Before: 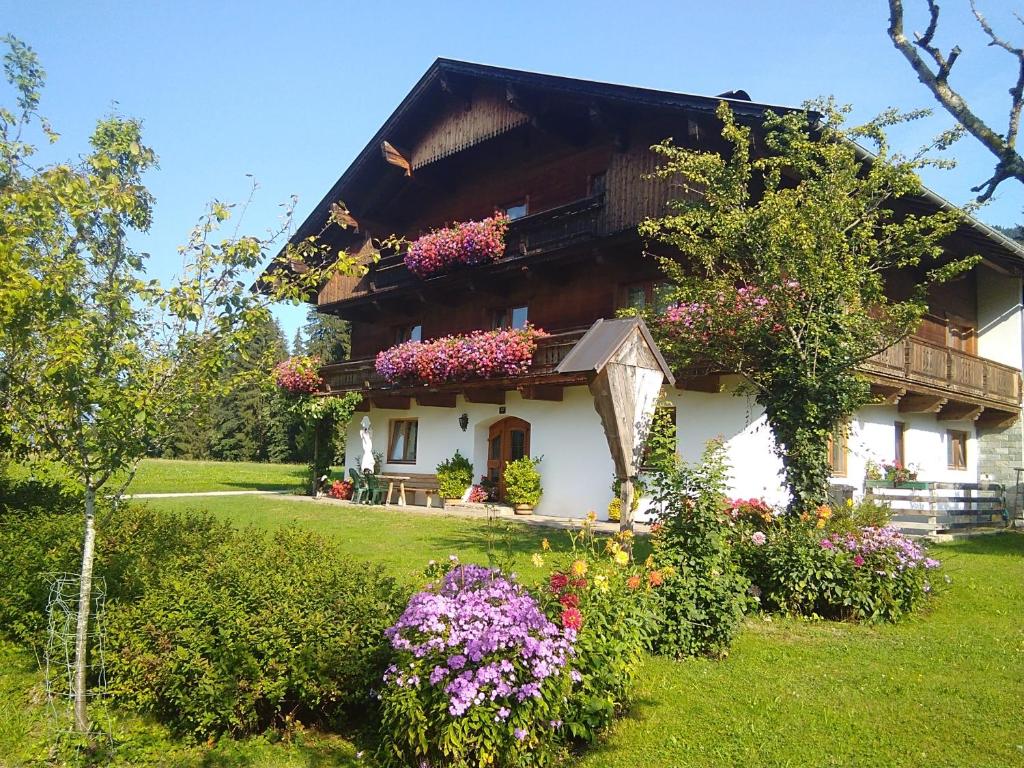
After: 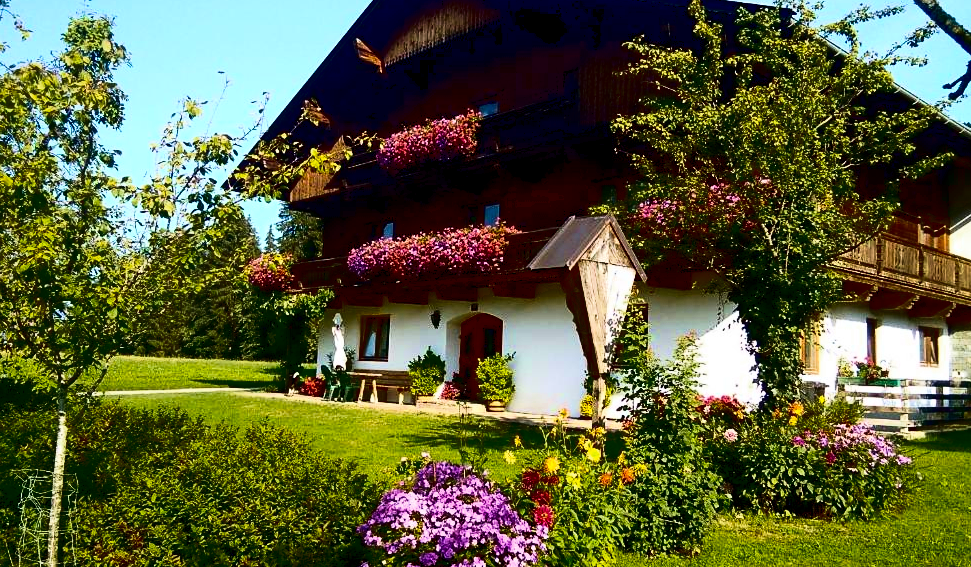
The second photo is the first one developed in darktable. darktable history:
crop and rotate: left 2.82%, top 13.475%, right 2.33%, bottom 12.635%
contrast brightness saturation: contrast 0.244, brightness -0.221, saturation 0.142
tone curve: curves: ch0 [(0, 0) (0.042, 0.01) (0.223, 0.123) (0.59, 0.574) (0.802, 0.868) (1, 1)], color space Lab, independent channels, preserve colors none
exposure: compensate highlight preservation false
velvia: strength 36.97%
color balance rgb: global offset › luminance -1.012%, perceptual saturation grading › global saturation 0.92%, global vibrance 34.71%
color zones: curves: ch0 [(0.11, 0.396) (0.195, 0.36) (0.25, 0.5) (0.303, 0.412) (0.357, 0.544) (0.75, 0.5) (0.967, 0.328)]; ch1 [(0, 0.468) (0.112, 0.512) (0.202, 0.6) (0.25, 0.5) (0.307, 0.352) (0.357, 0.544) (0.75, 0.5) (0.963, 0.524)], mix -62.12%
